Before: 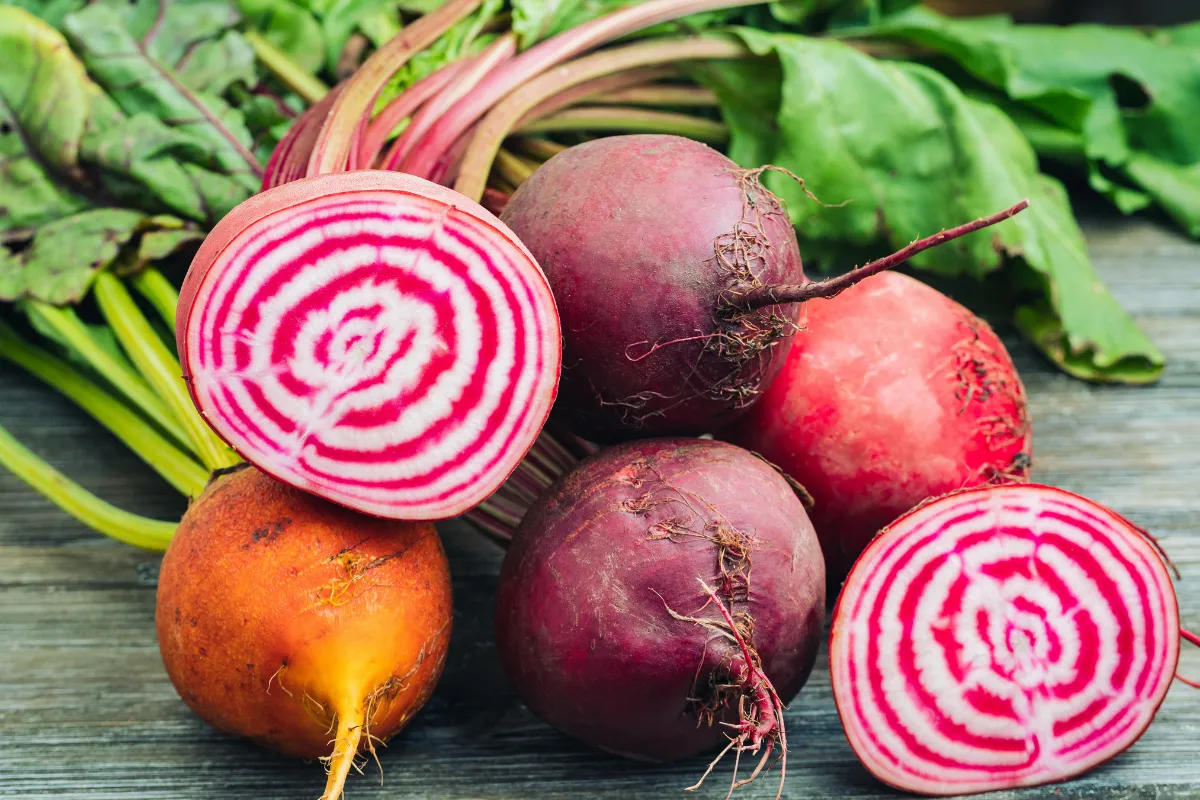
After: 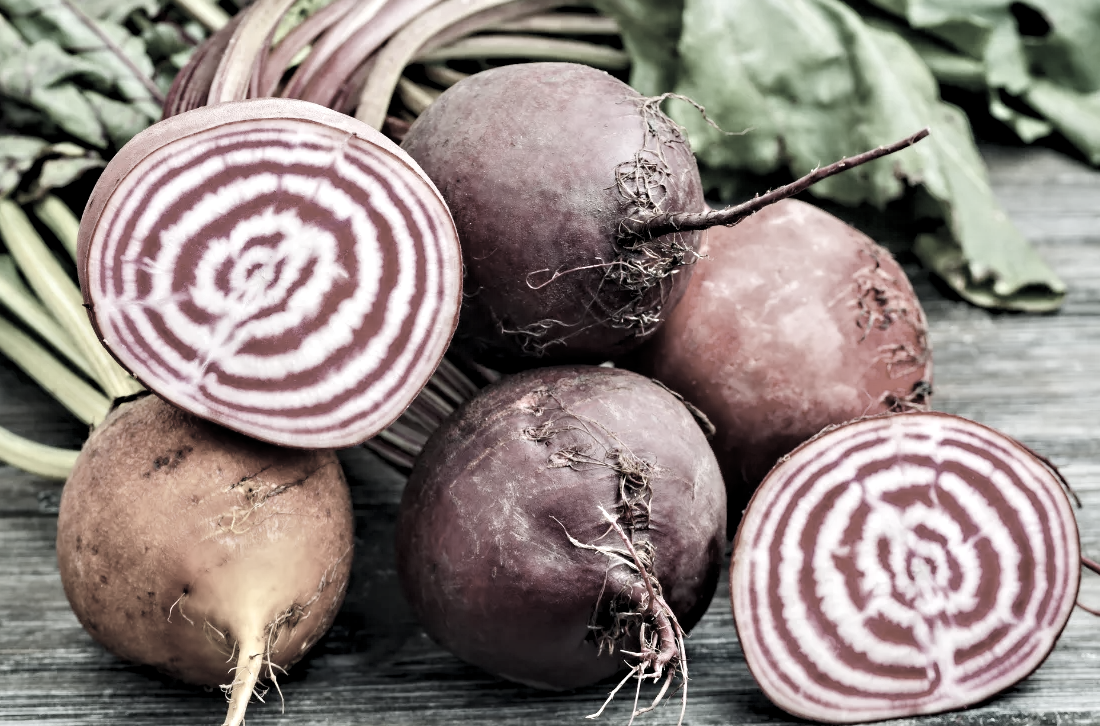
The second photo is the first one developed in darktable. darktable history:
contrast brightness saturation: contrast 0.07, brightness 0.08, saturation 0.18
color correction: saturation 0.2
contrast equalizer: y [[0.511, 0.558, 0.631, 0.632, 0.559, 0.512], [0.5 ×6], [0.5 ×6], [0 ×6], [0 ×6]]
color balance rgb: perceptual saturation grading › global saturation 20%, perceptual saturation grading › highlights -25%, perceptual saturation grading › shadows 25%
crop and rotate: left 8.262%, top 9.226%
